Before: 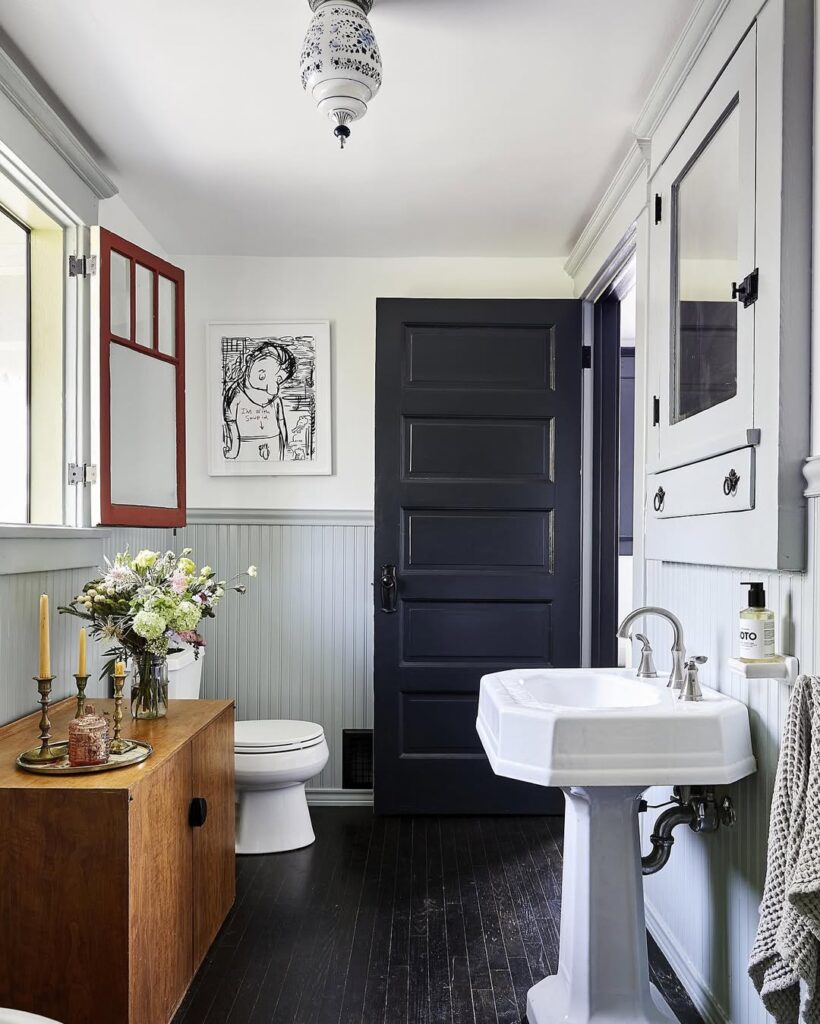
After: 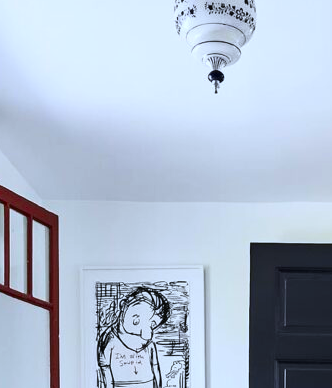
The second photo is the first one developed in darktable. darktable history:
crop: left 15.452%, top 5.459%, right 43.956%, bottom 56.62%
white balance: red 0.931, blue 1.11
contrast brightness saturation: contrast 0.18, saturation 0.3
